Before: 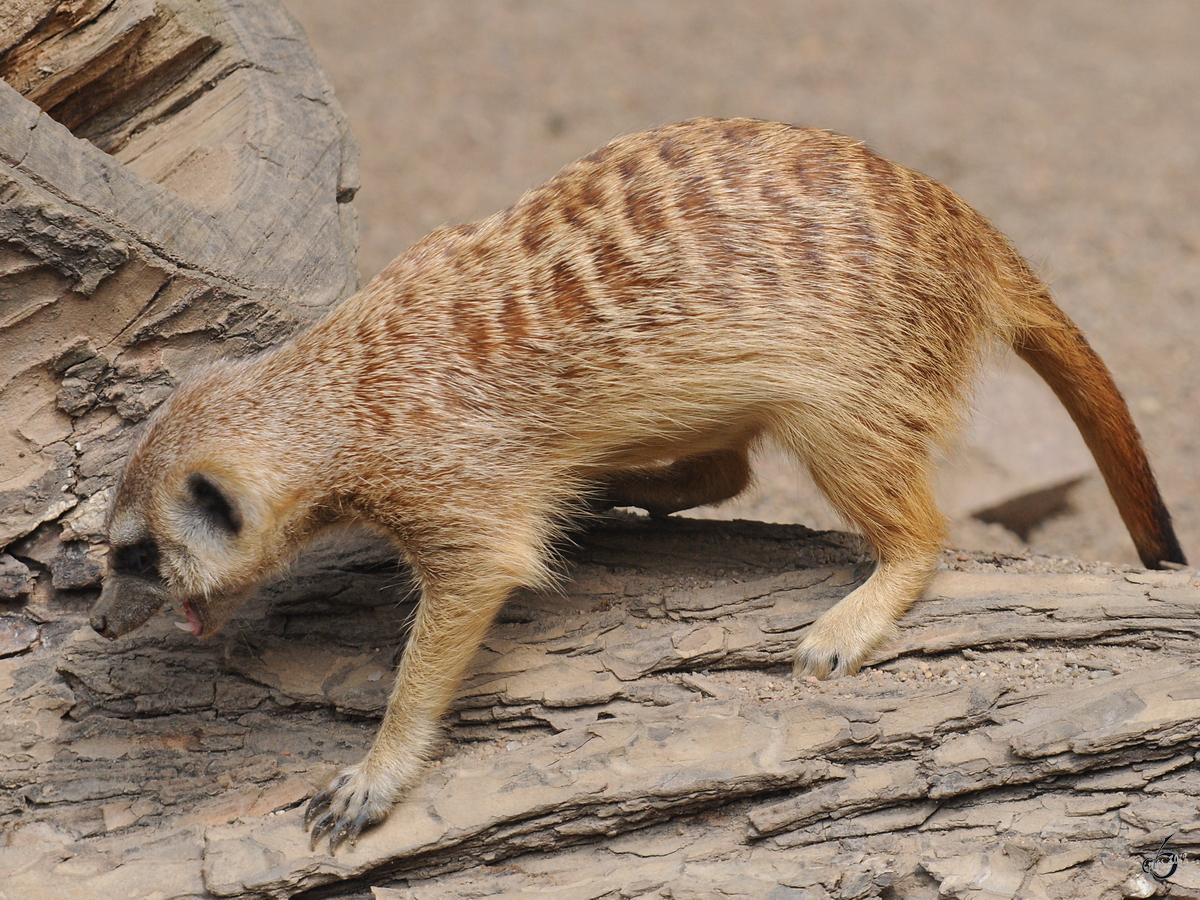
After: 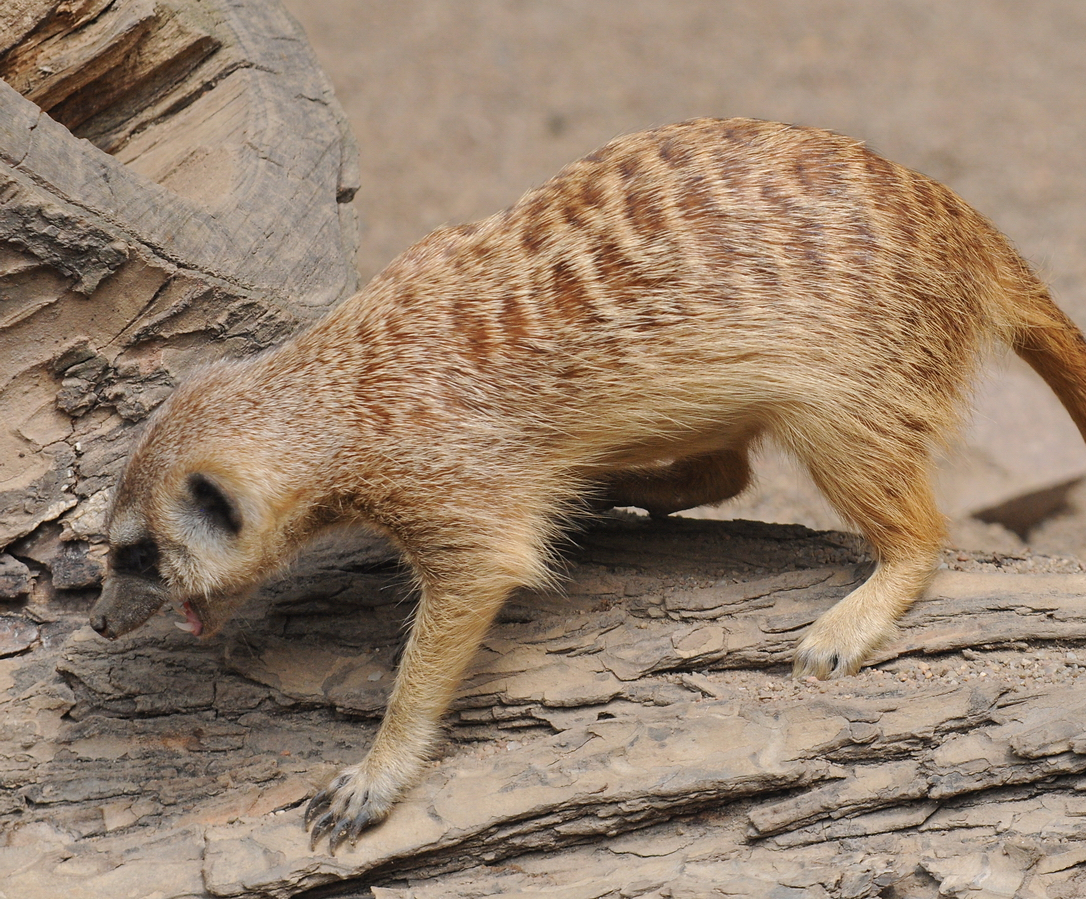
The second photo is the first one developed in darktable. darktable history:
crop: right 9.499%, bottom 0.044%
